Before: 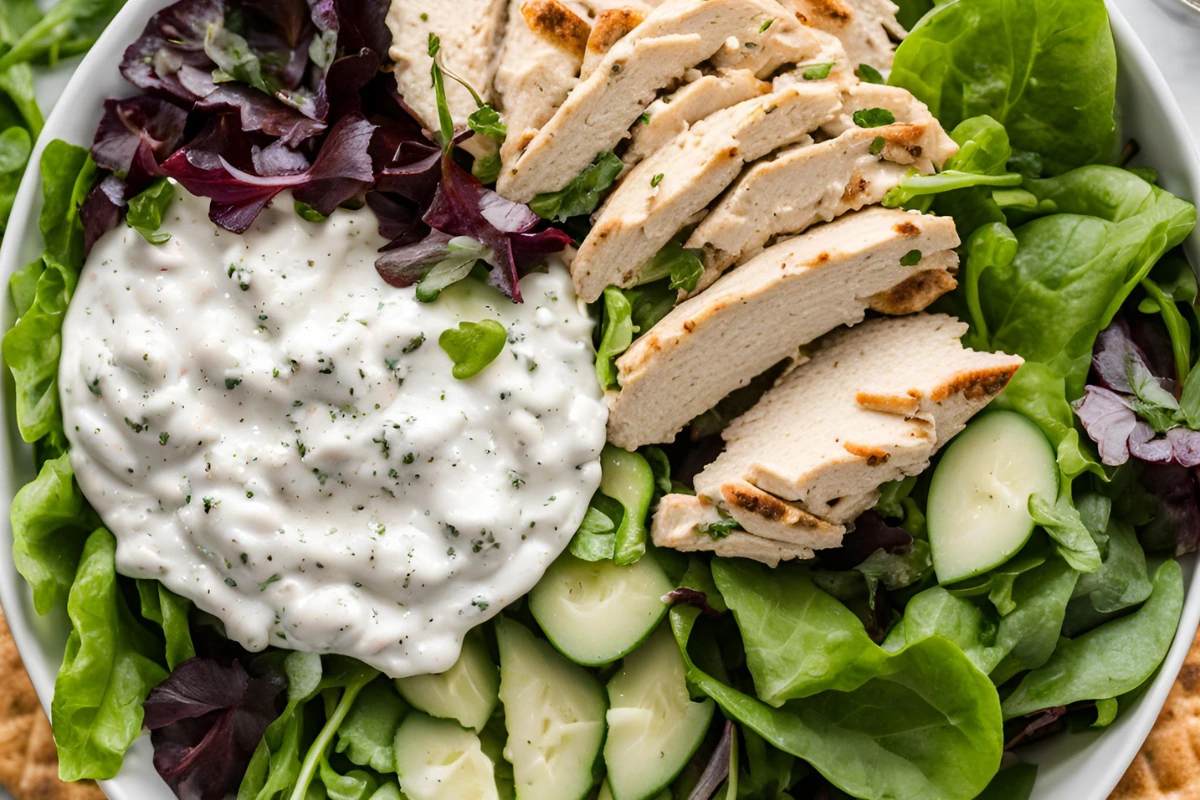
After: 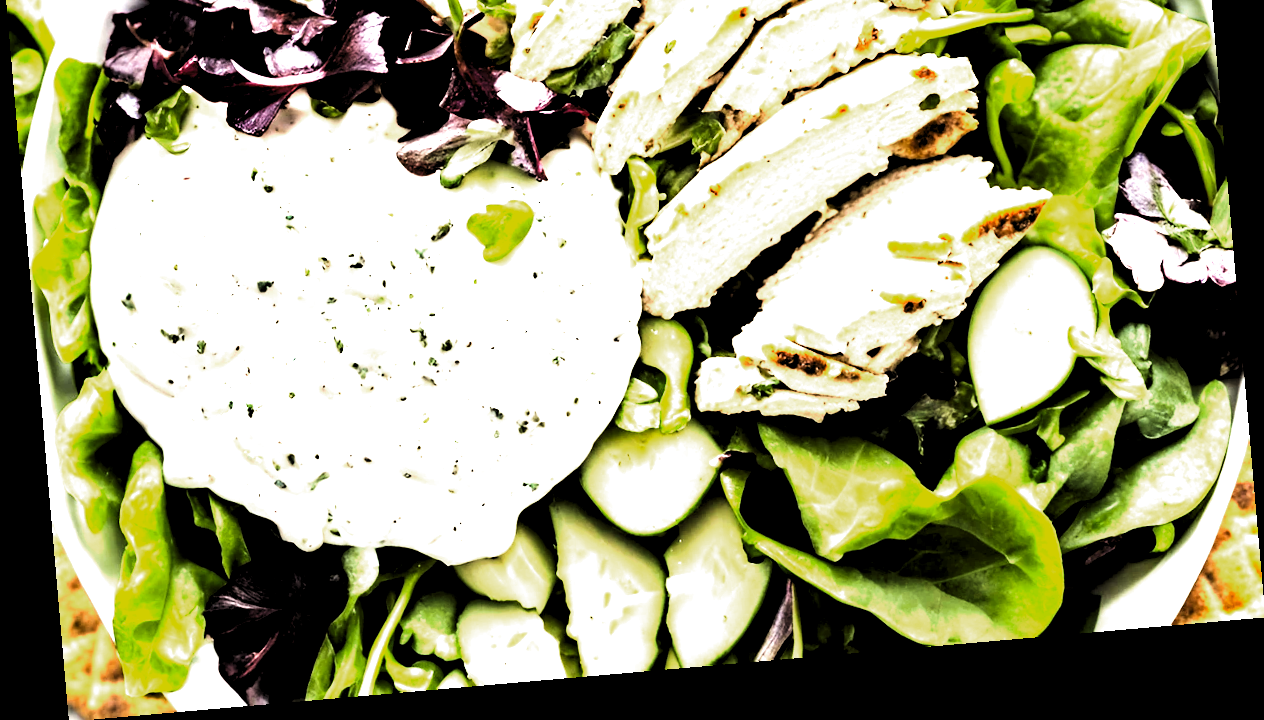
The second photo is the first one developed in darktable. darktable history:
color zones: curves: ch0 [(0, 0.425) (0.143, 0.422) (0.286, 0.42) (0.429, 0.419) (0.571, 0.419) (0.714, 0.42) (0.857, 0.422) (1, 0.425)]
contrast brightness saturation: contrast 0.28
crop and rotate: top 19.998%
exposure: black level correction 0, exposure 1.3 EV, compensate highlight preservation false
rotate and perspective: rotation -4.98°, automatic cropping off
levels: levels [0.182, 0.542, 0.902]
velvia: strength 30%
tone equalizer: -8 EV -0.417 EV, -7 EV -0.389 EV, -6 EV -0.333 EV, -5 EV -0.222 EV, -3 EV 0.222 EV, -2 EV 0.333 EV, -1 EV 0.389 EV, +0 EV 0.417 EV, edges refinement/feathering 500, mask exposure compensation -1.57 EV, preserve details no
